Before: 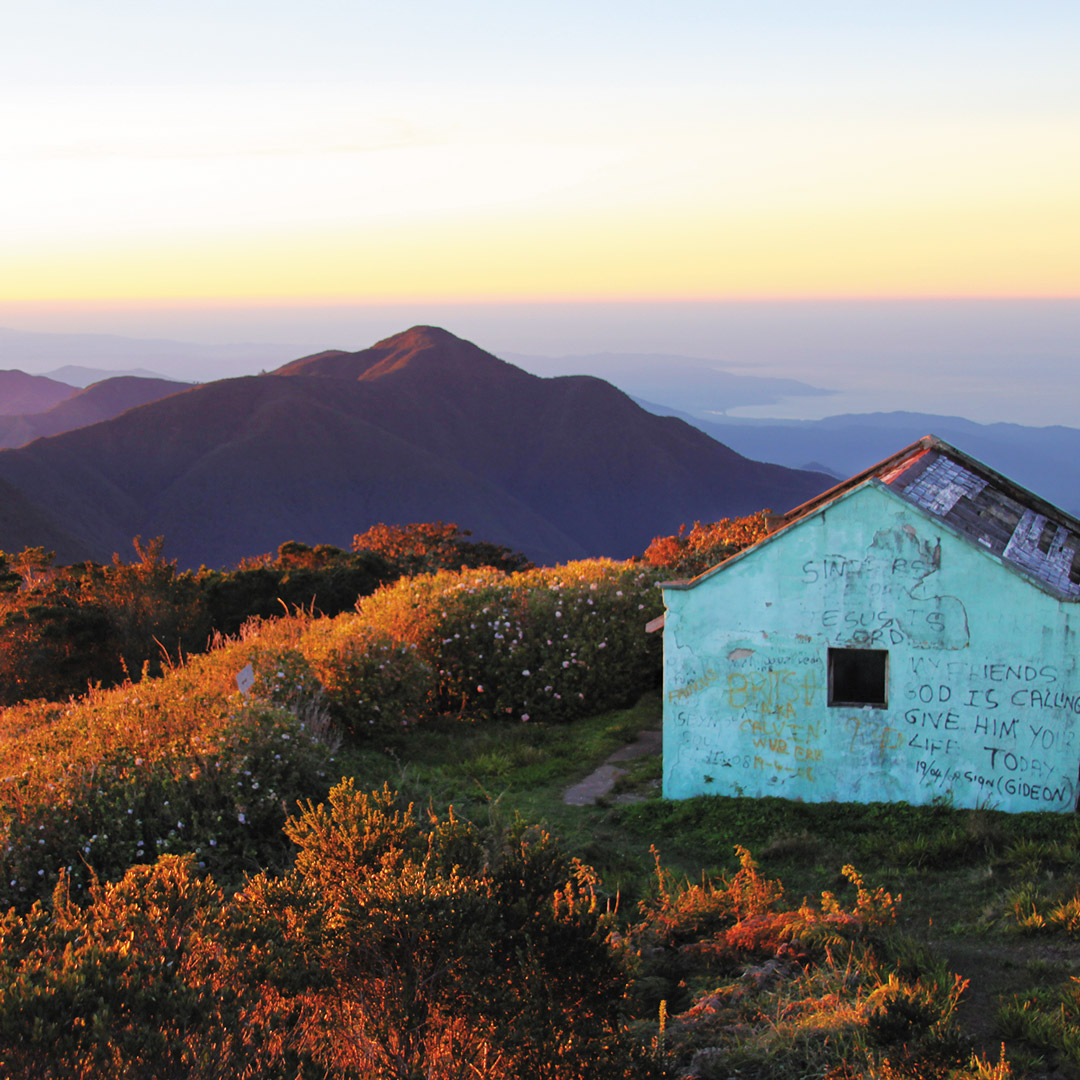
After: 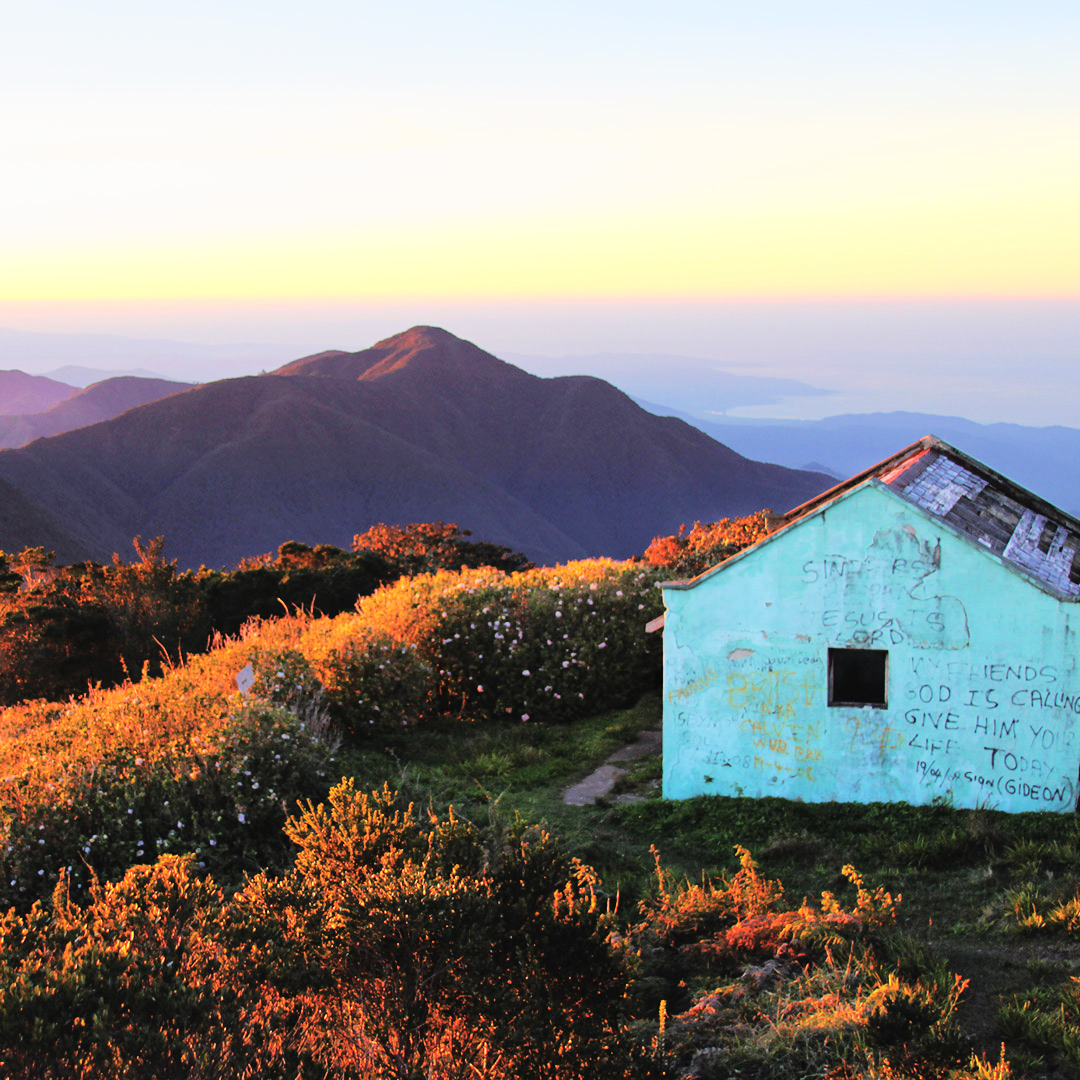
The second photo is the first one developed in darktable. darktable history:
tone curve: curves: ch0 [(0, 0.014) (0.12, 0.096) (0.386, 0.49) (0.54, 0.684) (0.751, 0.855) (0.89, 0.943) (0.998, 0.989)]; ch1 [(0, 0) (0.133, 0.099) (0.437, 0.41) (0.5, 0.5) (0.517, 0.536) (0.548, 0.575) (0.582, 0.639) (0.627, 0.692) (0.836, 0.868) (1, 1)]; ch2 [(0, 0) (0.374, 0.341) (0.456, 0.443) (0.478, 0.49) (0.501, 0.5) (0.528, 0.538) (0.55, 0.6) (0.572, 0.633) (0.702, 0.775) (1, 1)]
